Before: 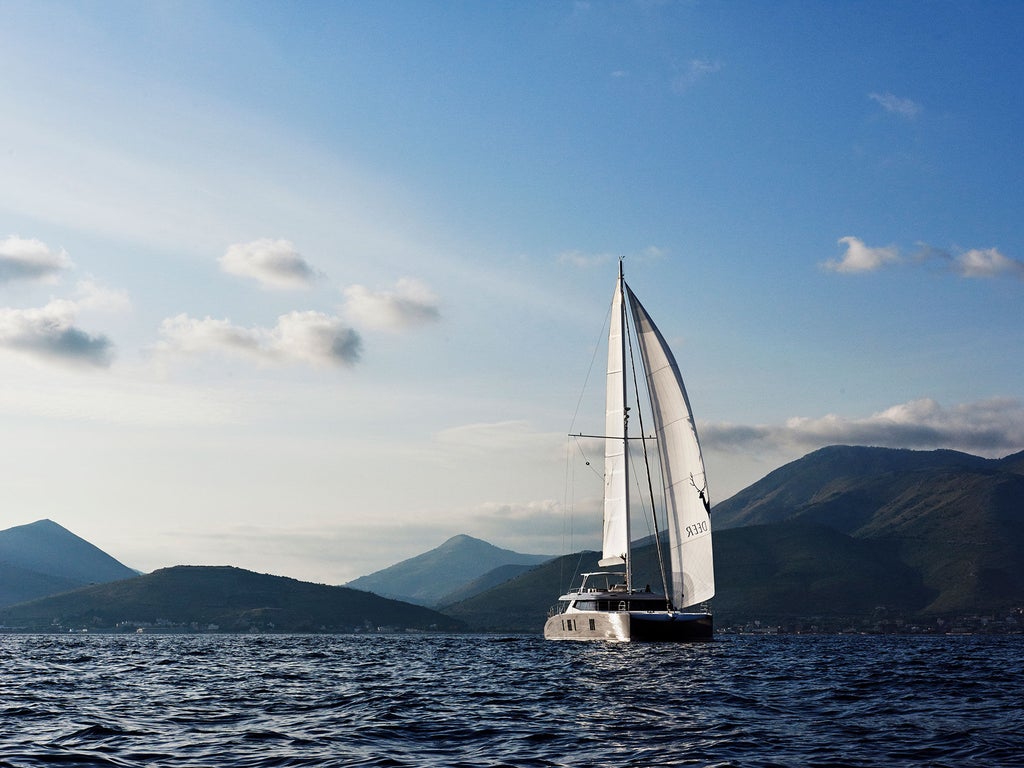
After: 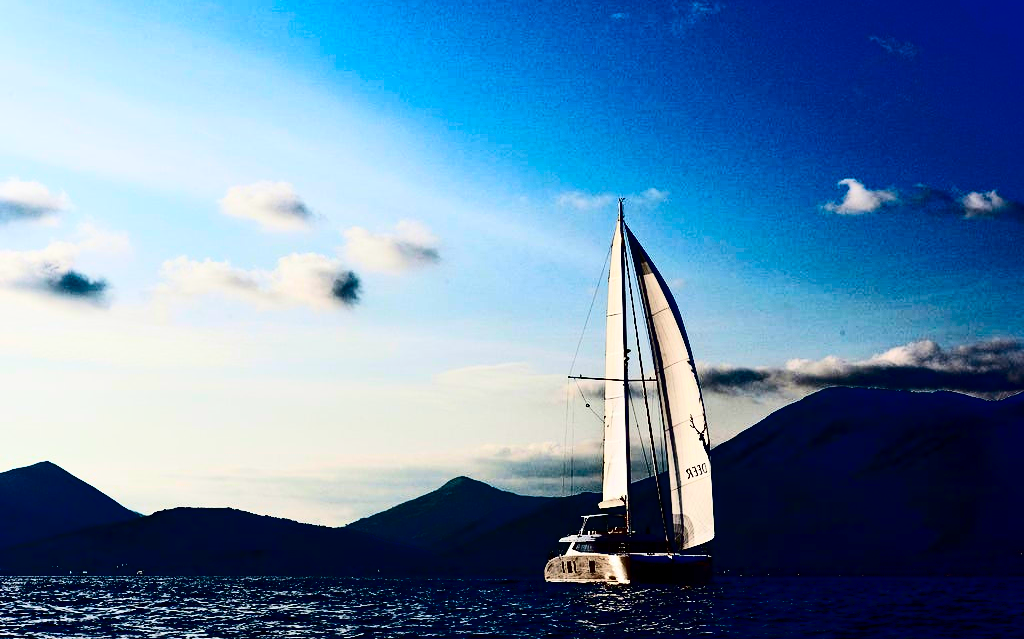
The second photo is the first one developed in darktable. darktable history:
haze removal: strength 0.29, distance 0.25, compatibility mode true, adaptive false
contrast brightness saturation: contrast 0.77, brightness -1, saturation 1
crop: top 7.625%, bottom 8.027%
